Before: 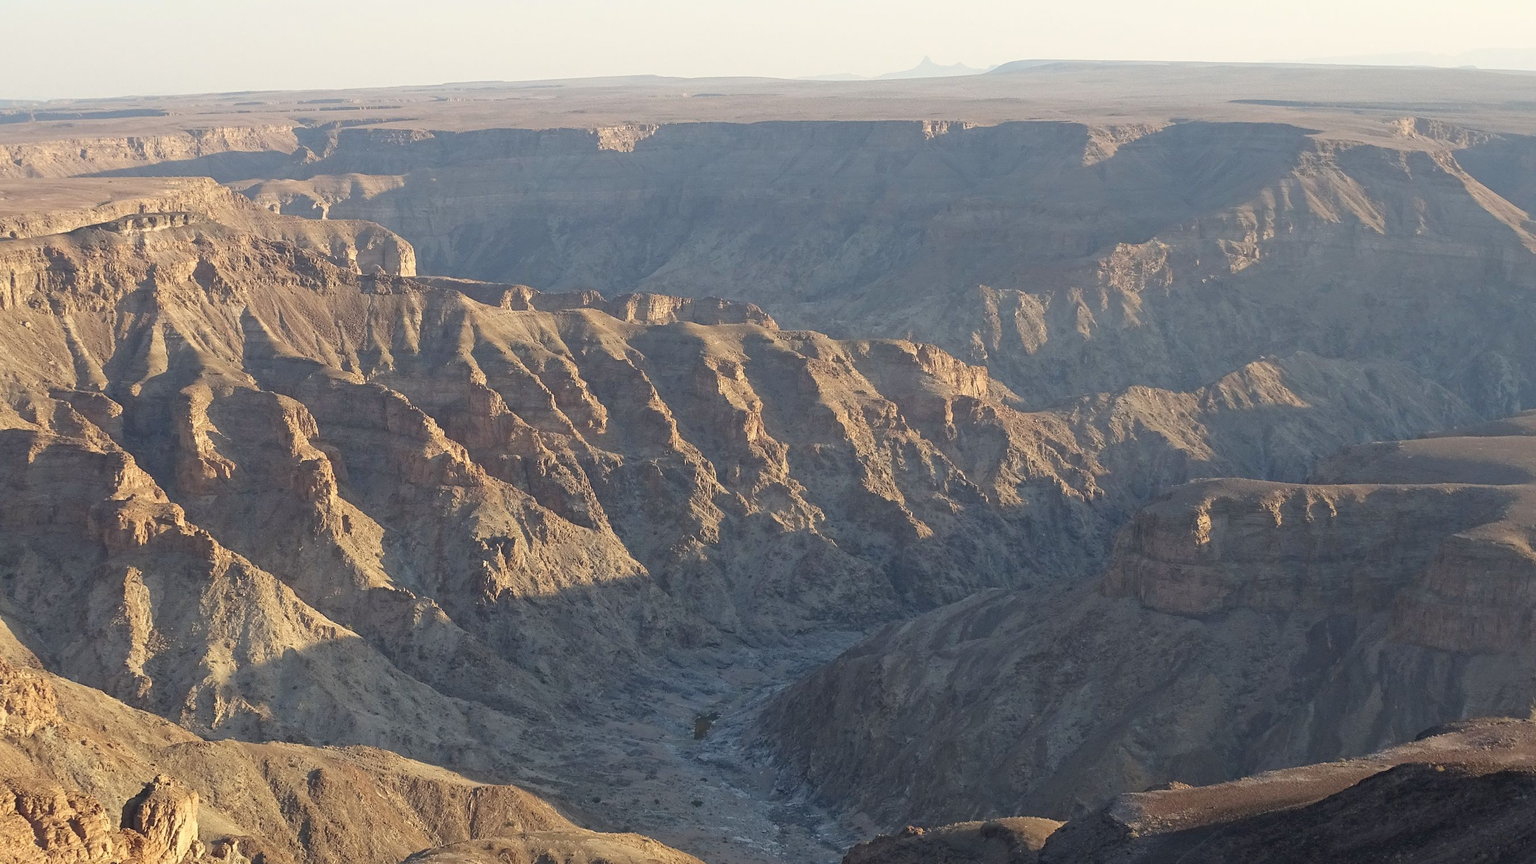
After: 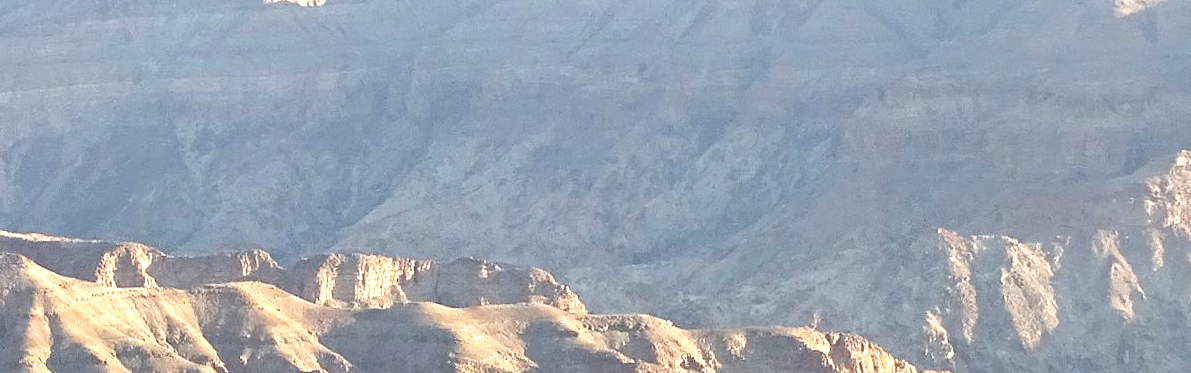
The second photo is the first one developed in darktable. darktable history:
crop: left 28.64%, top 16.832%, right 26.637%, bottom 58.055%
exposure: black level correction 0, exposure 1.2 EV, compensate highlight preservation false
rotate and perspective: rotation -1°, crop left 0.011, crop right 0.989, crop top 0.025, crop bottom 0.975
shadows and highlights: shadows 49, highlights -41, soften with gaussian
